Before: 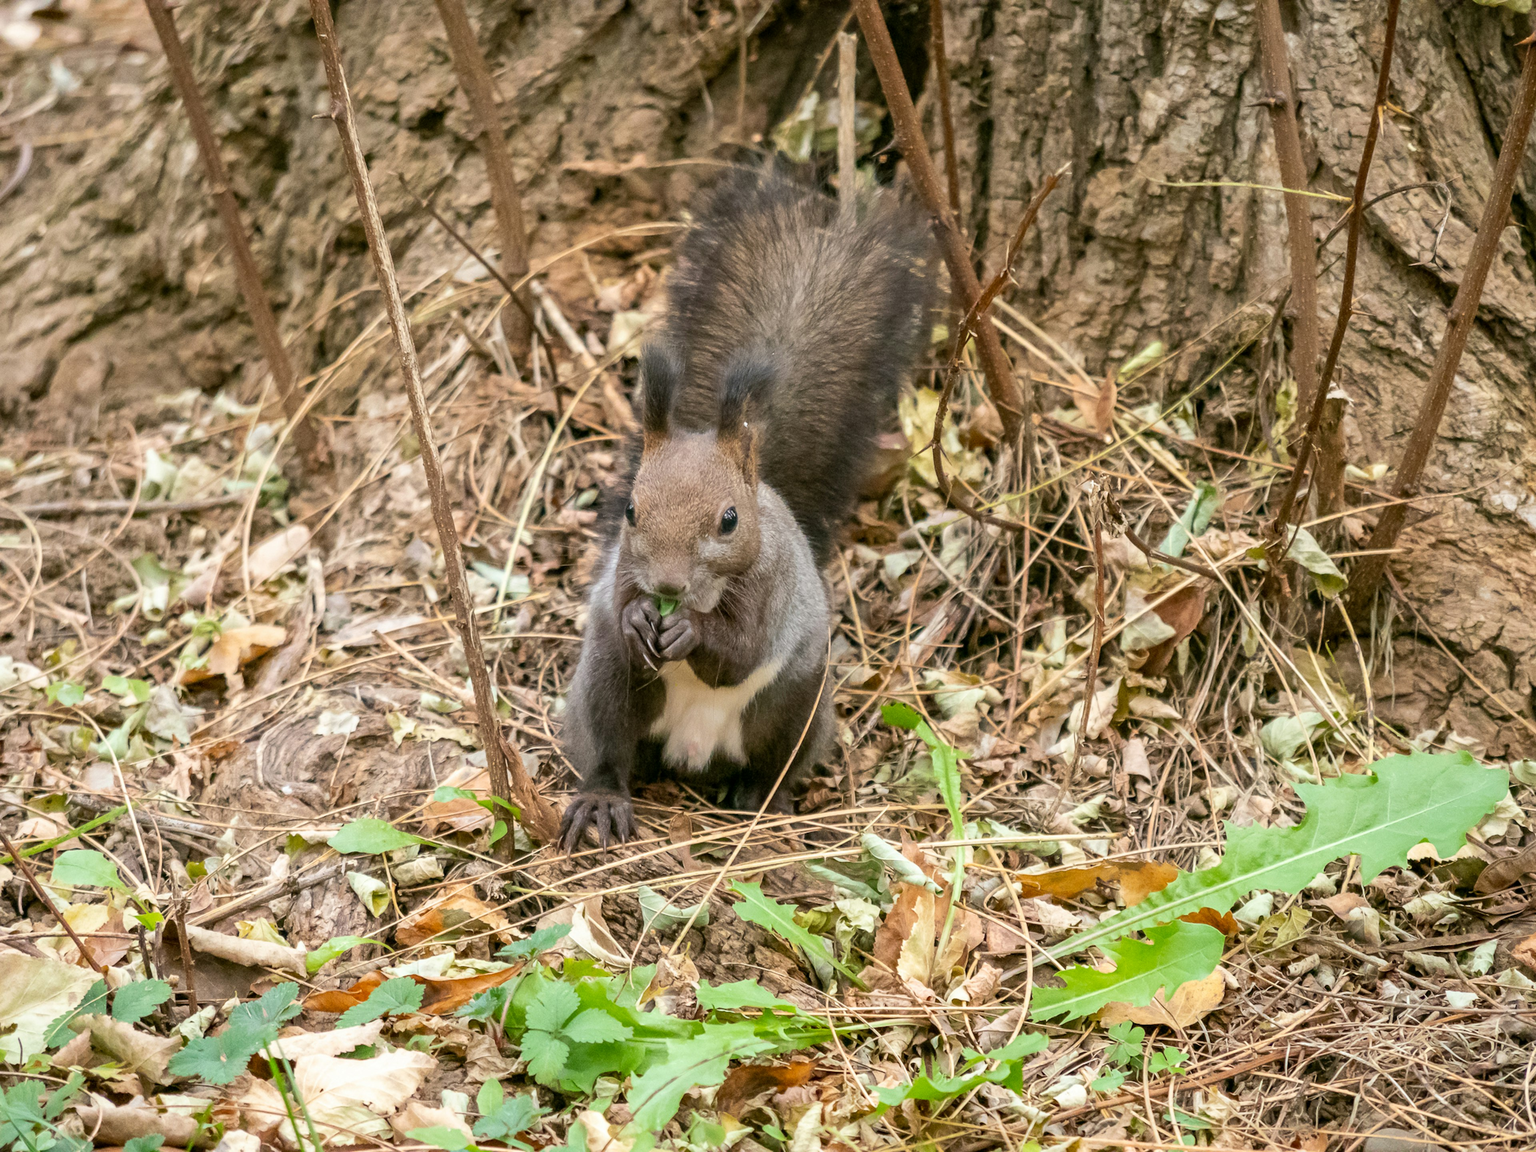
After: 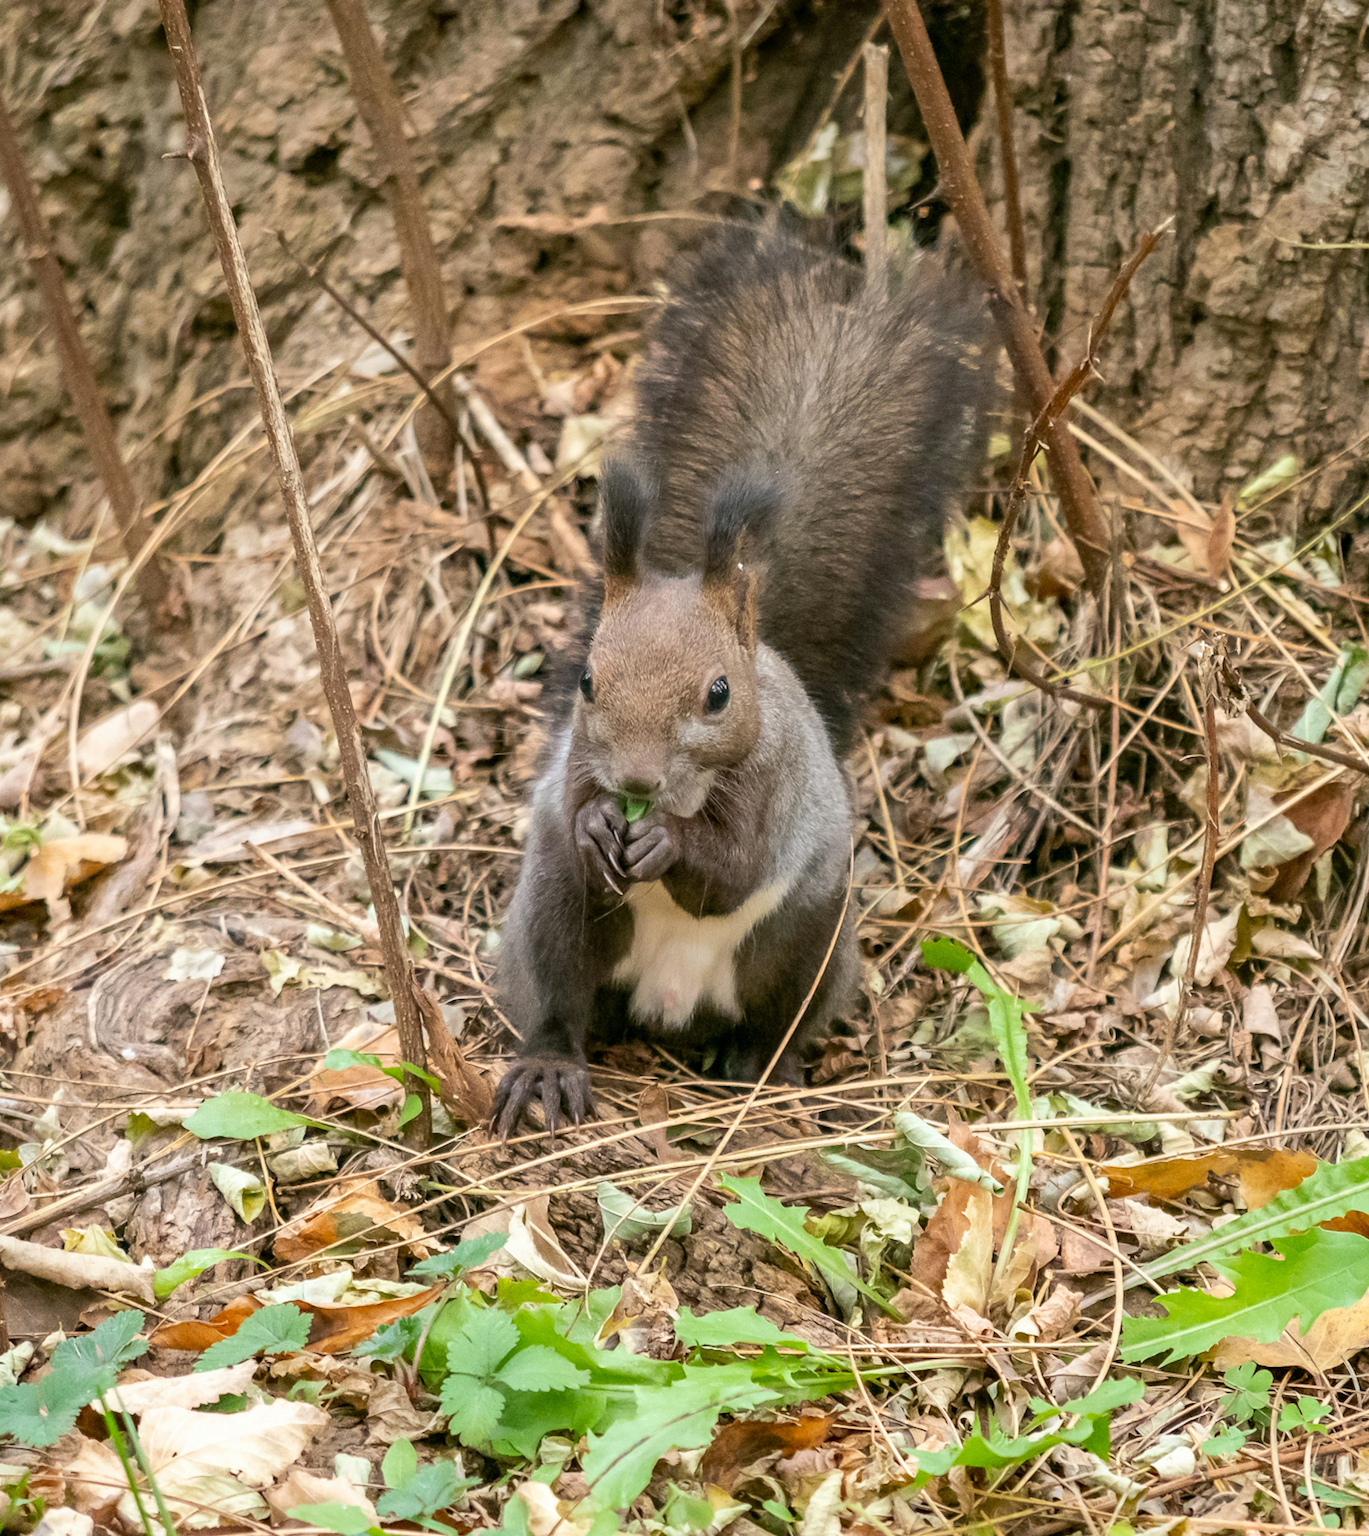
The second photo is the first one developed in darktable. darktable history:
crop and rotate: left 12.433%, right 20.742%
